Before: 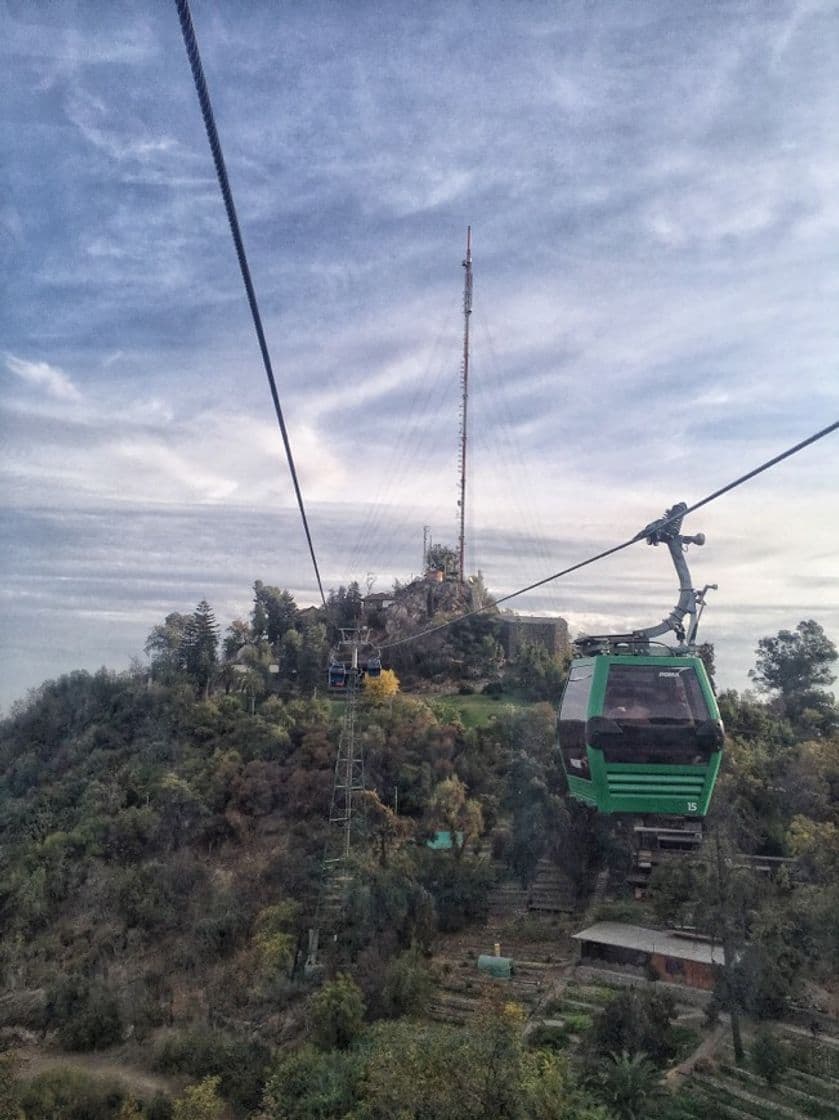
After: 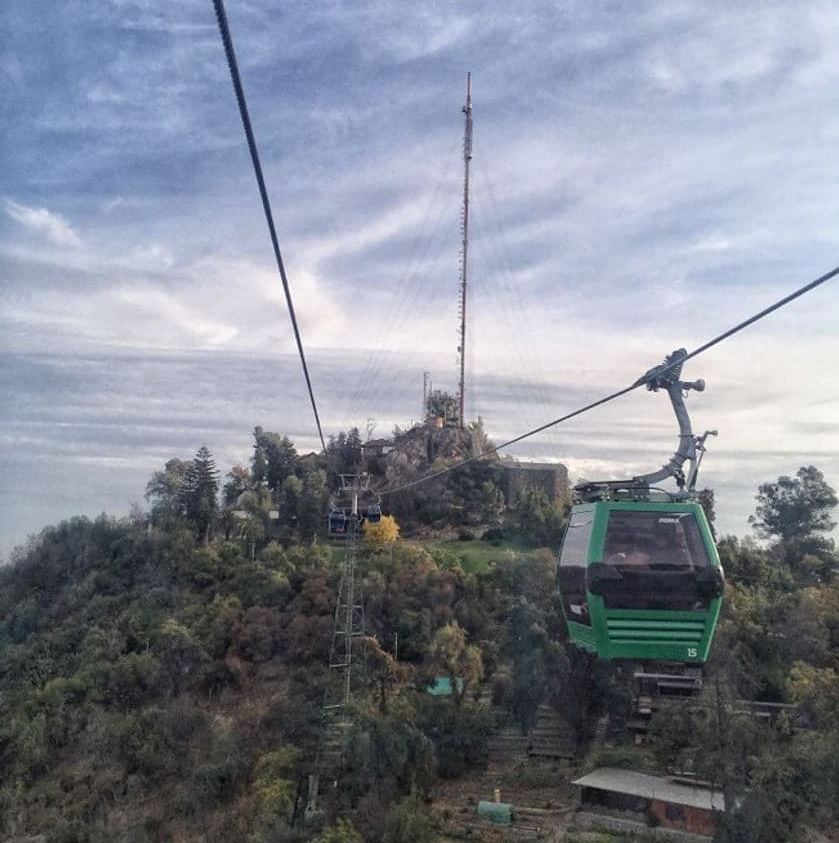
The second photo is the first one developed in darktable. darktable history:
crop: top 13.752%, bottom 10.955%
